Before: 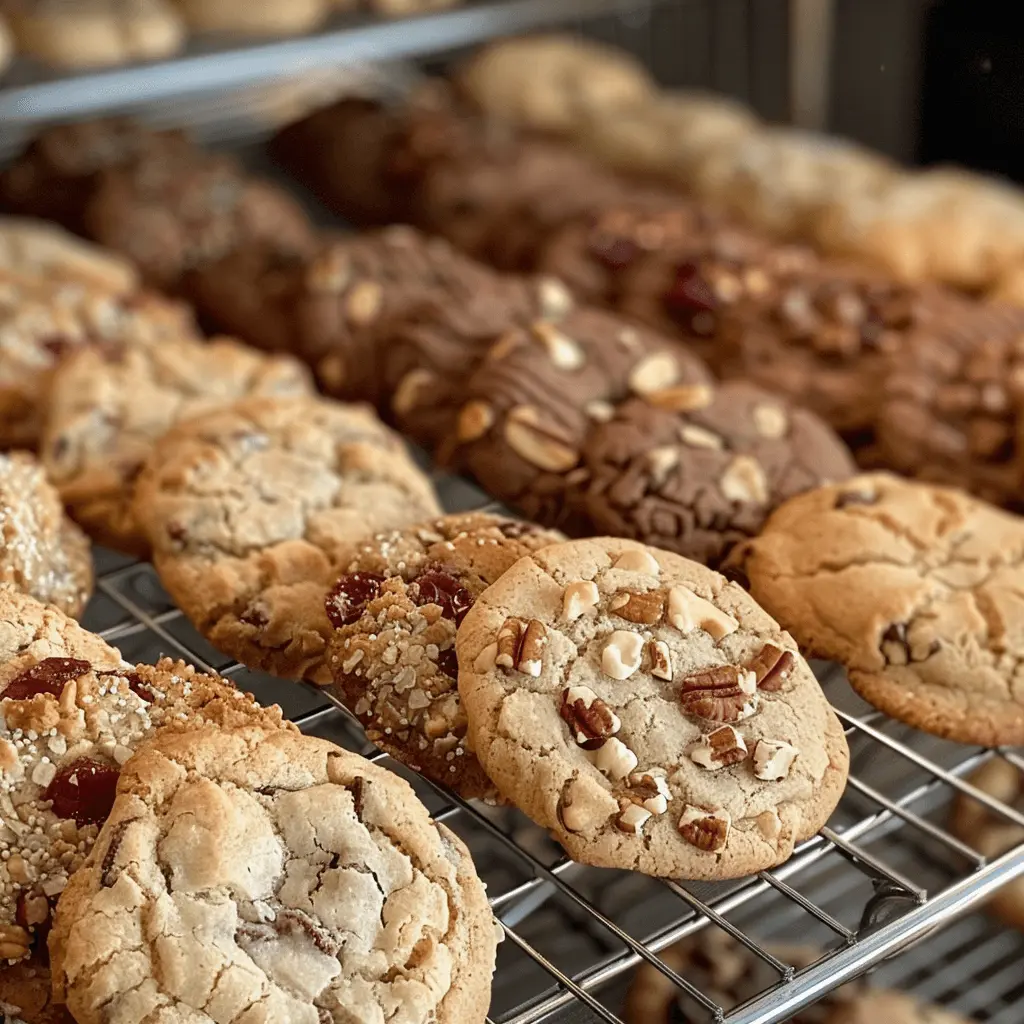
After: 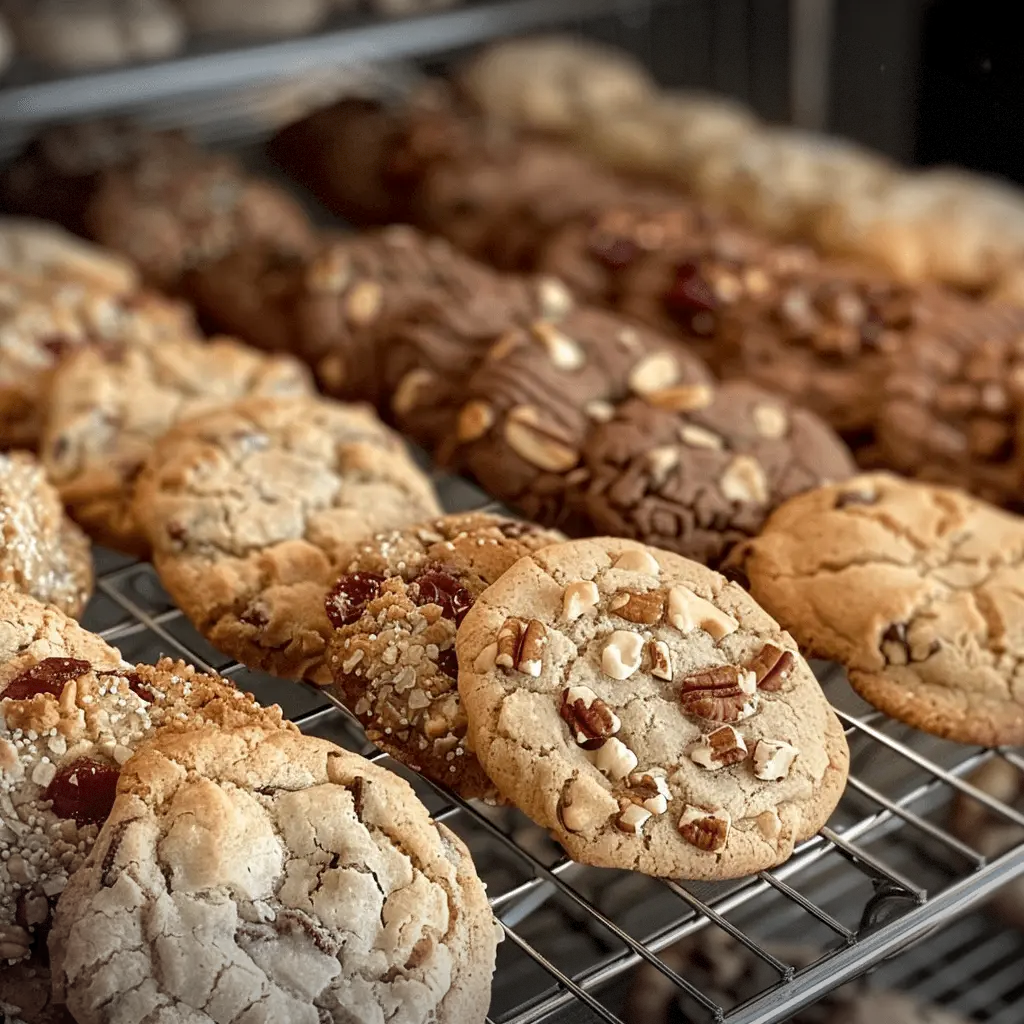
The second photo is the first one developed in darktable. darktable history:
local contrast: highlights 103%, shadows 98%, detail 120%, midtone range 0.2
vignetting: fall-off start 99.67%, width/height ratio 1.307, dithering 8-bit output, unbound false
